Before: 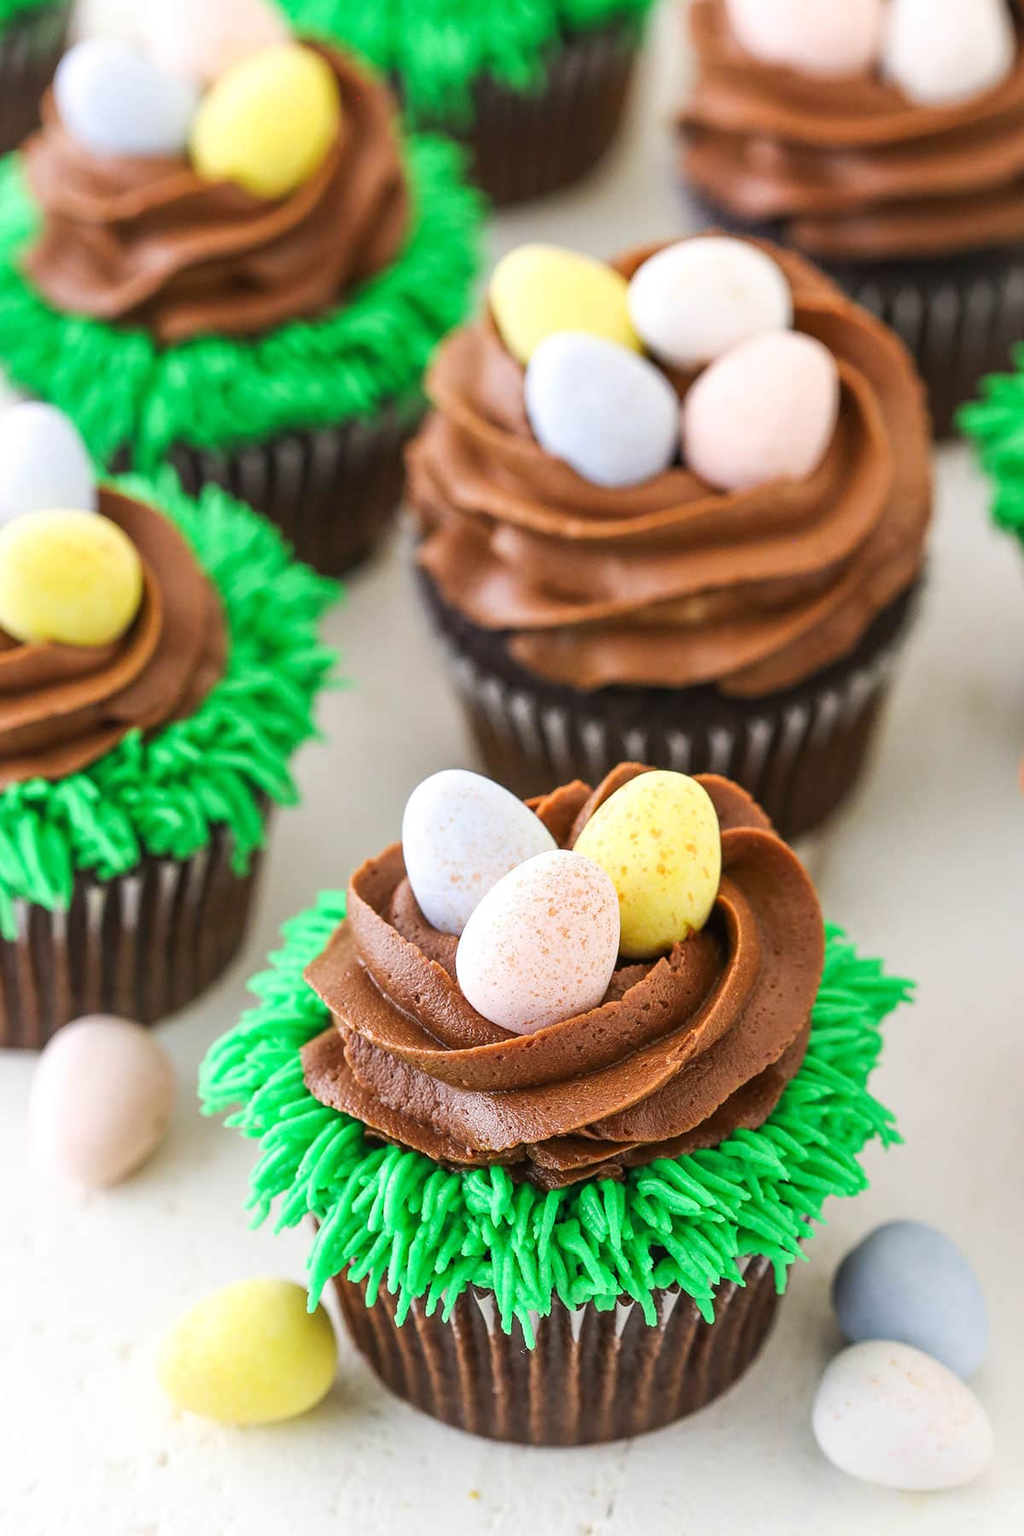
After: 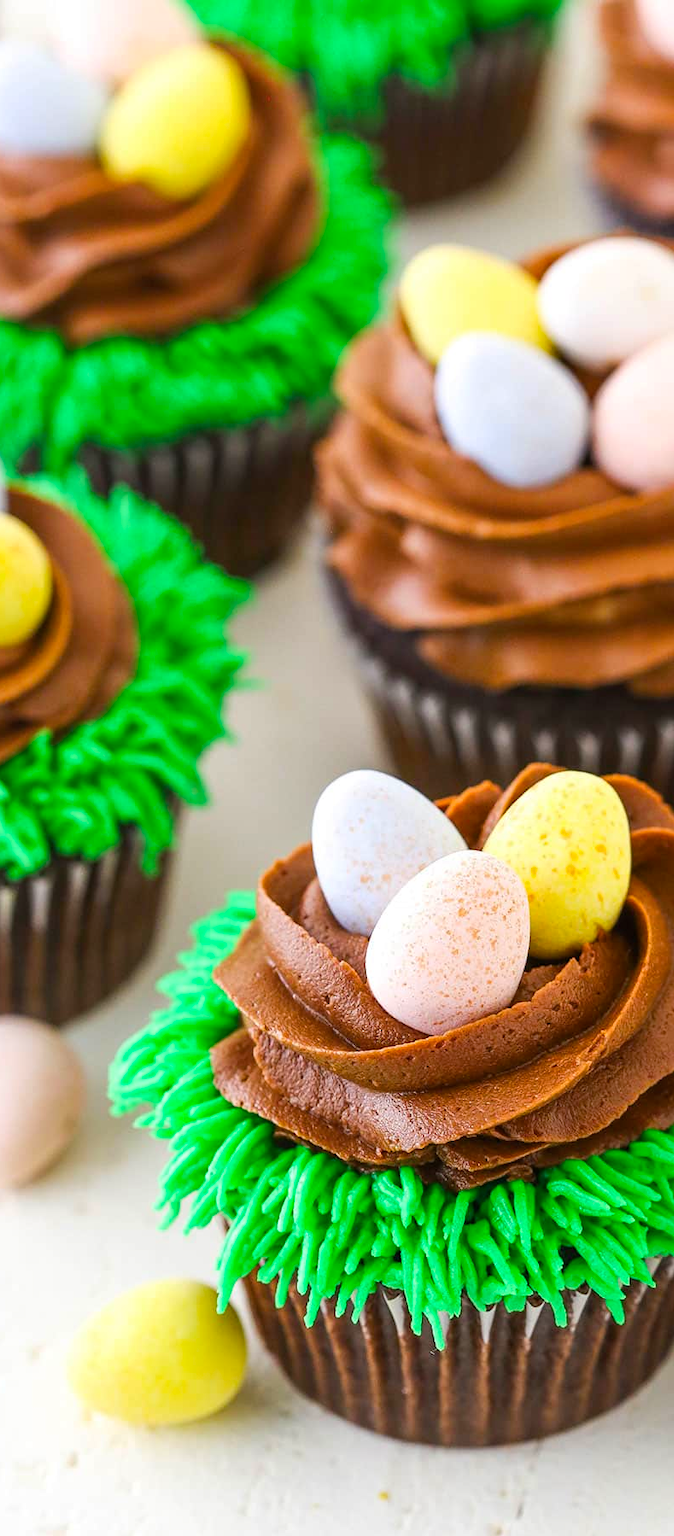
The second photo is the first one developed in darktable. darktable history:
color balance rgb: linear chroma grading › global chroma 14.8%, perceptual saturation grading › global saturation 9.672%
crop and rotate: left 8.884%, right 25.276%
